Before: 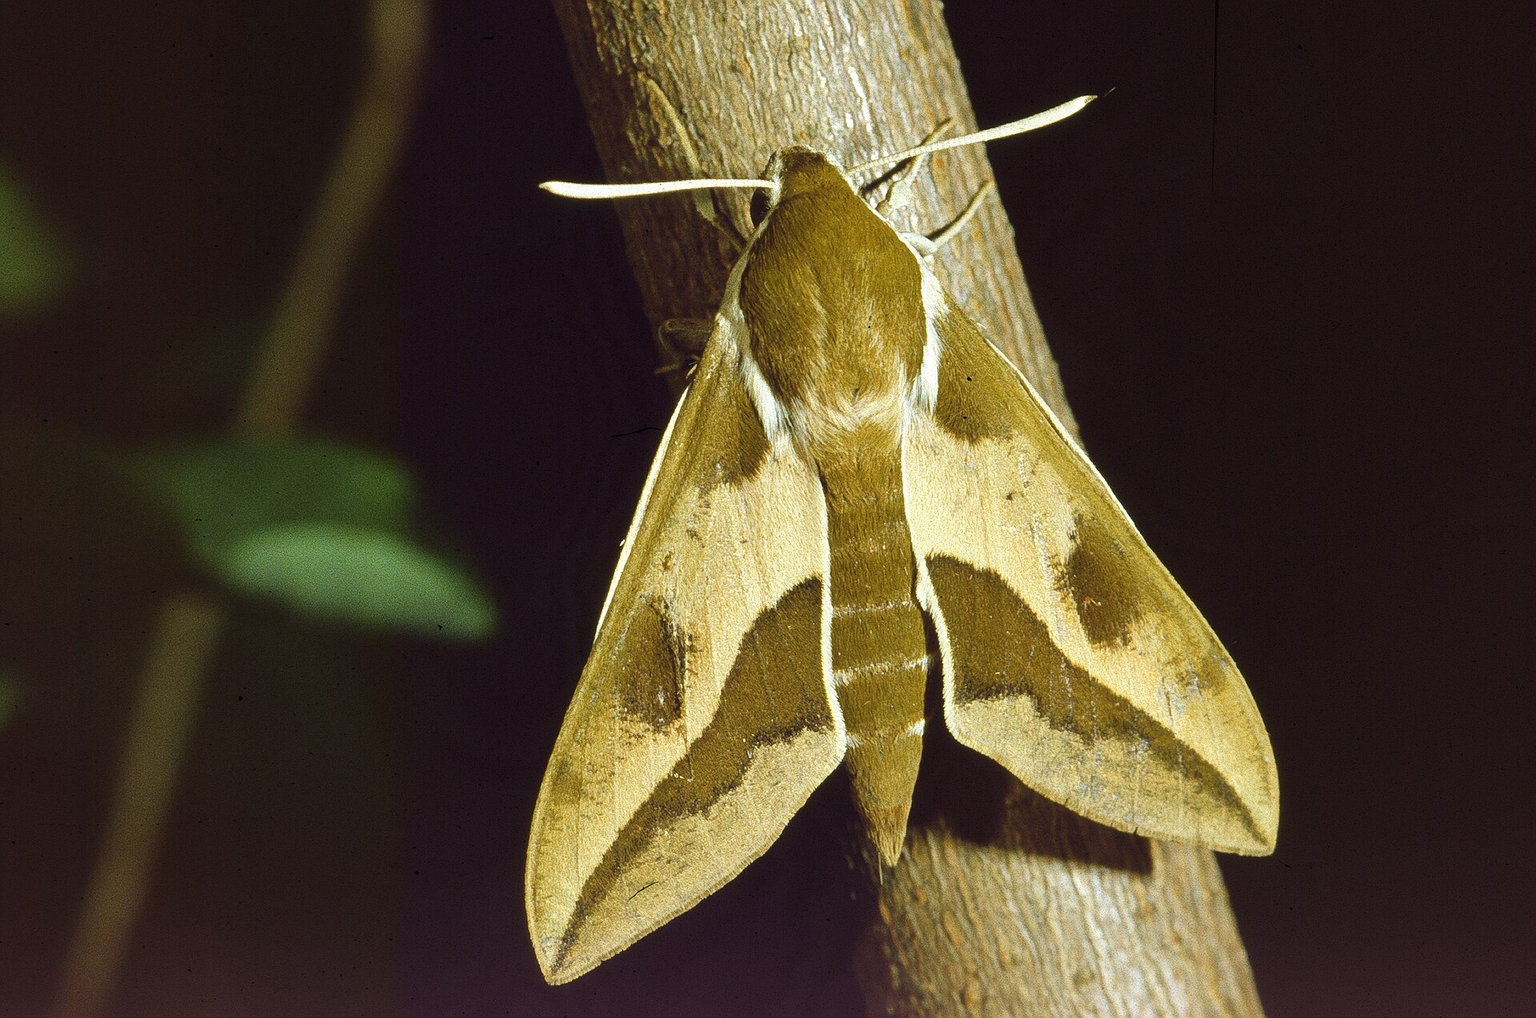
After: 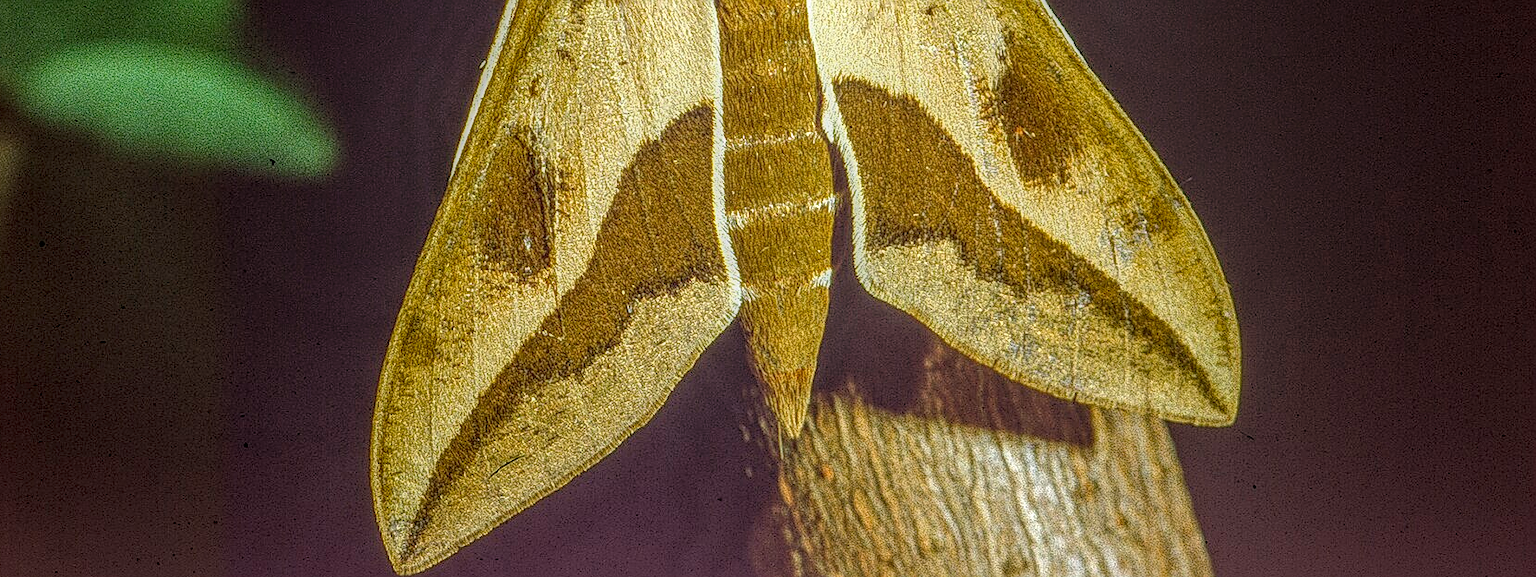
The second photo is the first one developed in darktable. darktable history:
crop and rotate: left 13.302%, top 47.858%, bottom 2.921%
sharpen: on, module defaults
exposure: exposure 0.201 EV, compensate highlight preservation false
local contrast: highlights 3%, shadows 5%, detail 199%, midtone range 0.247
